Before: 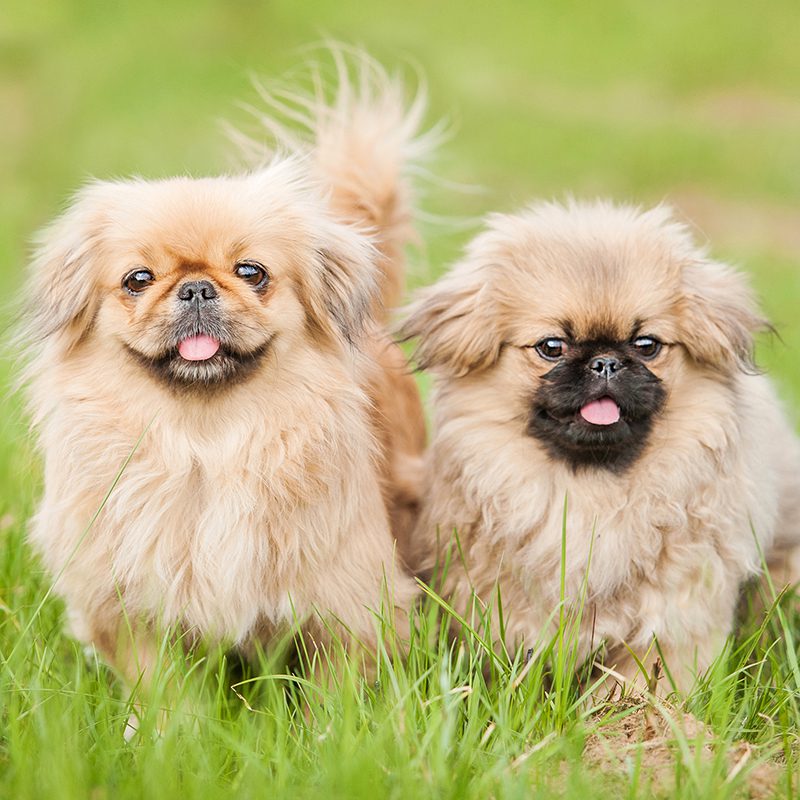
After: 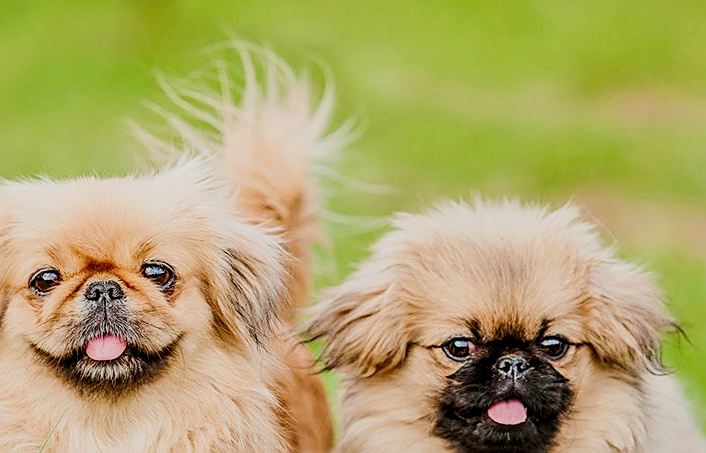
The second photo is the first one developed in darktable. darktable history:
contrast brightness saturation: contrast 0.123, brightness -0.123, saturation 0.196
sharpen: on, module defaults
crop and rotate: left 11.639%, bottom 43.346%
local contrast: on, module defaults
exposure: compensate highlight preservation false
filmic rgb: middle gray luminance 28.85%, black relative exposure -10.3 EV, white relative exposure 5.51 EV, threshold 2.95 EV, target black luminance 0%, hardness 3.91, latitude 1.55%, contrast 1.122, highlights saturation mix 4.87%, shadows ↔ highlights balance 15.62%, color science v4 (2020), enable highlight reconstruction true
